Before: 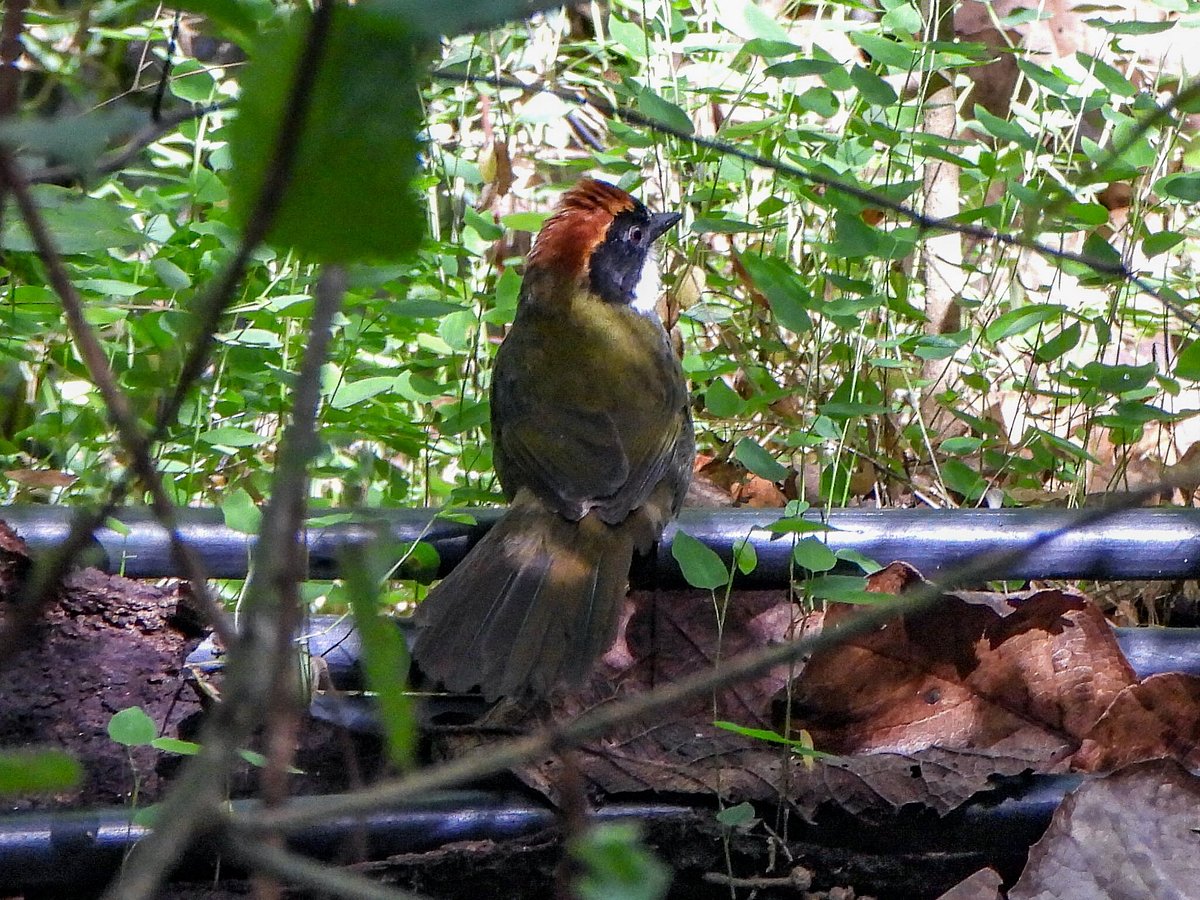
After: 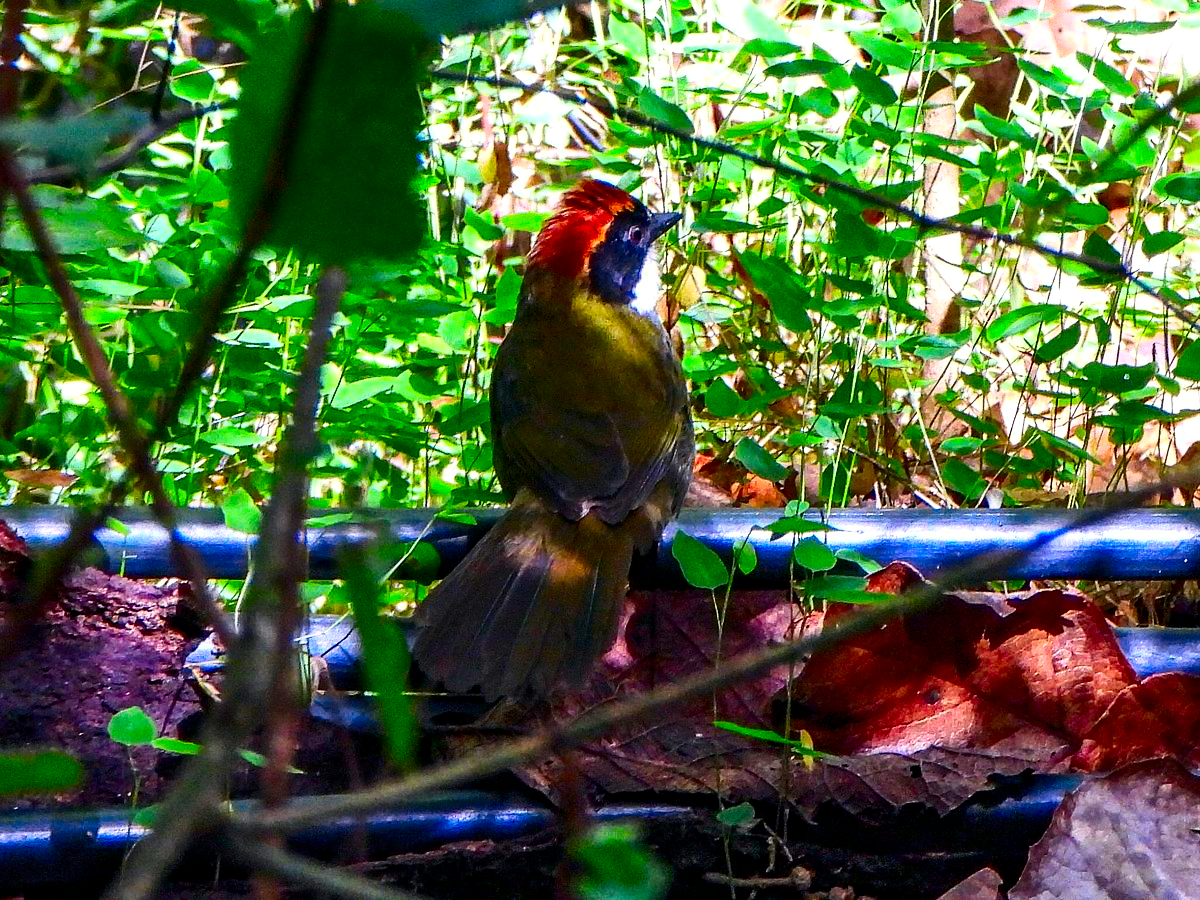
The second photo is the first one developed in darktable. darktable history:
color correction: saturation 2.15
contrast brightness saturation: contrast 0.28
levels: levels [0, 0.48, 0.961]
exposure: black level correction 0.002, exposure -0.1 EV, compensate highlight preservation false
